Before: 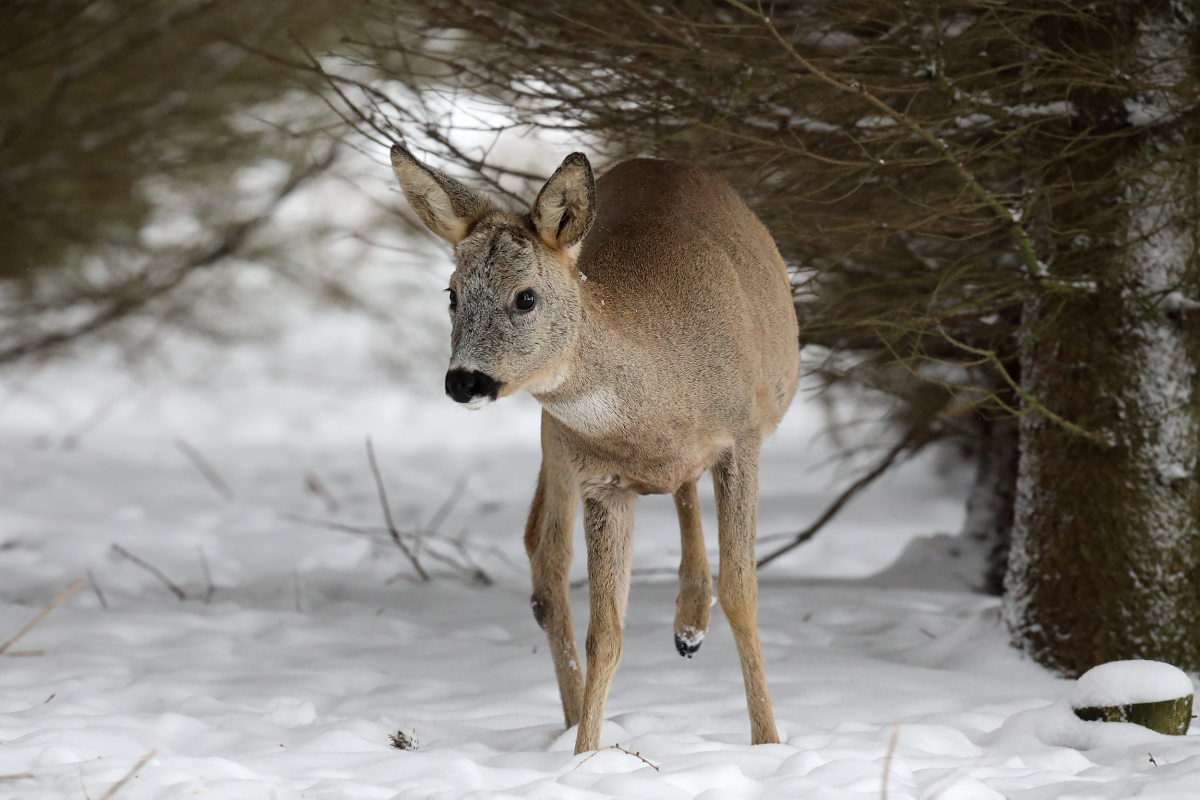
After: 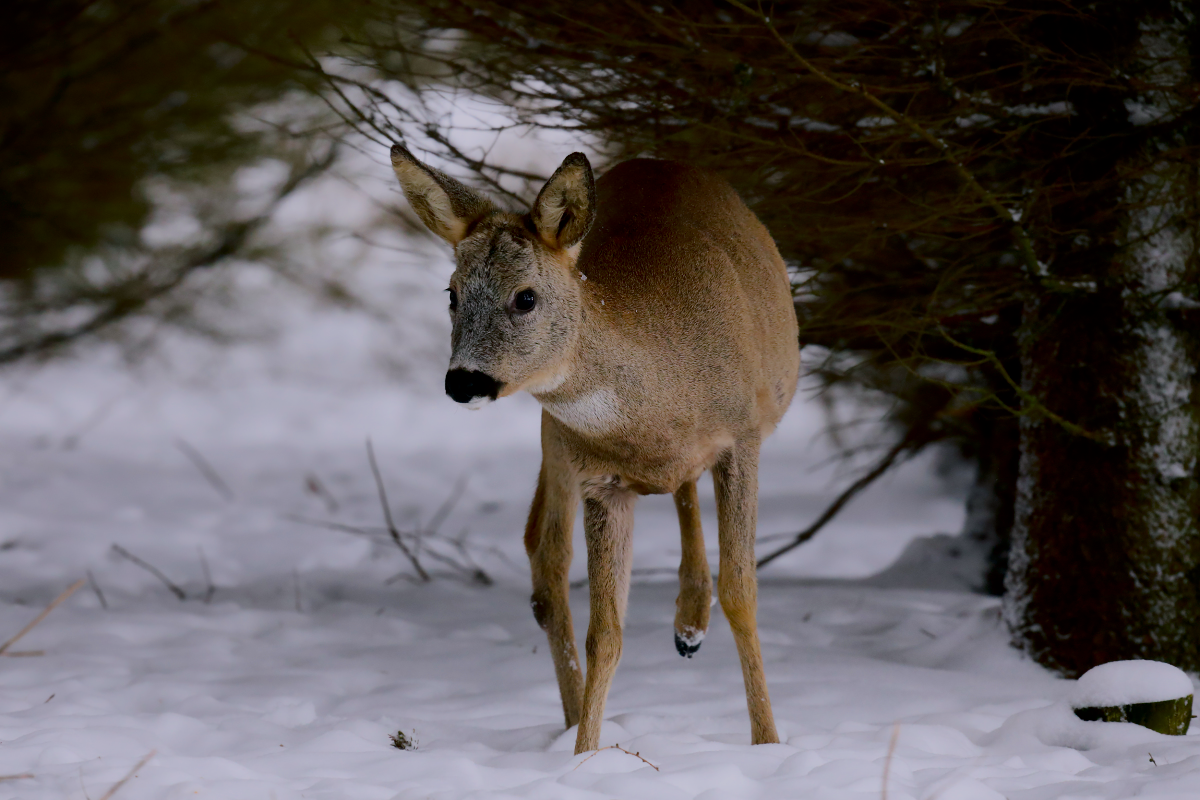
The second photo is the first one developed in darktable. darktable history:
contrast equalizer: octaves 7, y [[0.502, 0.505, 0.512, 0.529, 0.564, 0.588], [0.5 ×6], [0.502, 0.505, 0.512, 0.529, 0.564, 0.588], [0, 0.001, 0.001, 0.004, 0.008, 0.011], [0, 0.001, 0.001, 0.004, 0.008, 0.011]], mix -1
color balance rgb: shadows lift › chroma 2%, shadows lift › hue 217.2°, power › chroma 0.25%, power › hue 60°, highlights gain › chroma 1.5%, highlights gain › hue 309.6°, global offset › luminance -0.5%, perceptual saturation grading › global saturation 15%, global vibrance 20%
white balance: red 0.976, blue 1.04
filmic rgb: black relative exposure -7.65 EV, white relative exposure 4.56 EV, hardness 3.61
contrast brightness saturation: contrast 0.13, brightness -0.24, saturation 0.14
